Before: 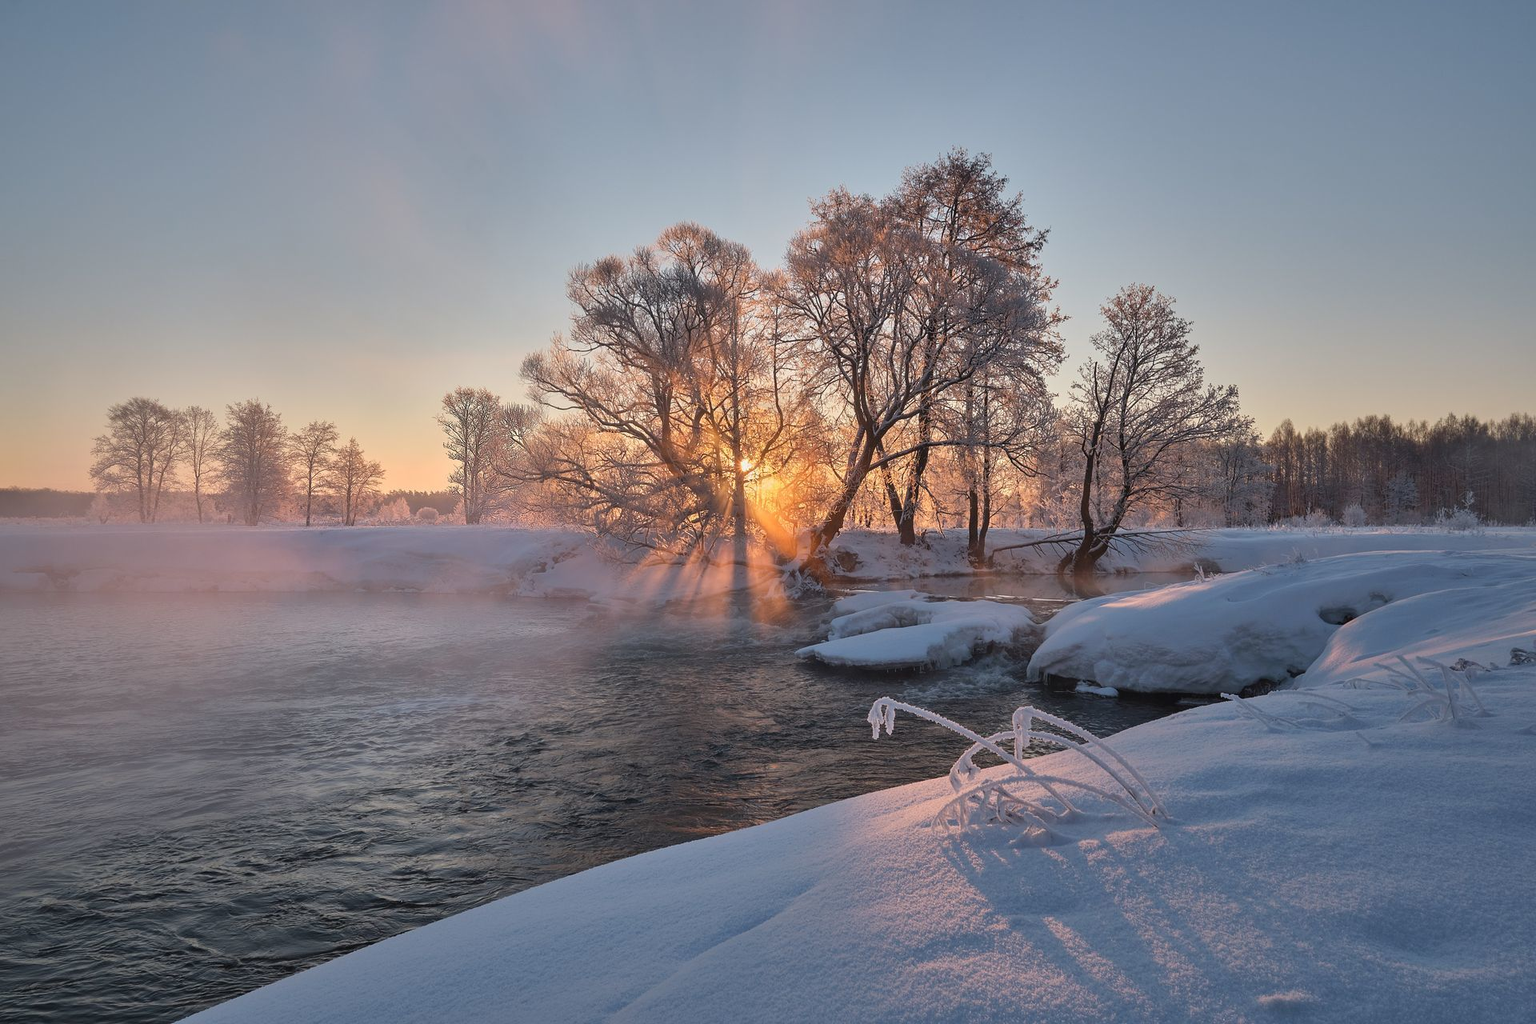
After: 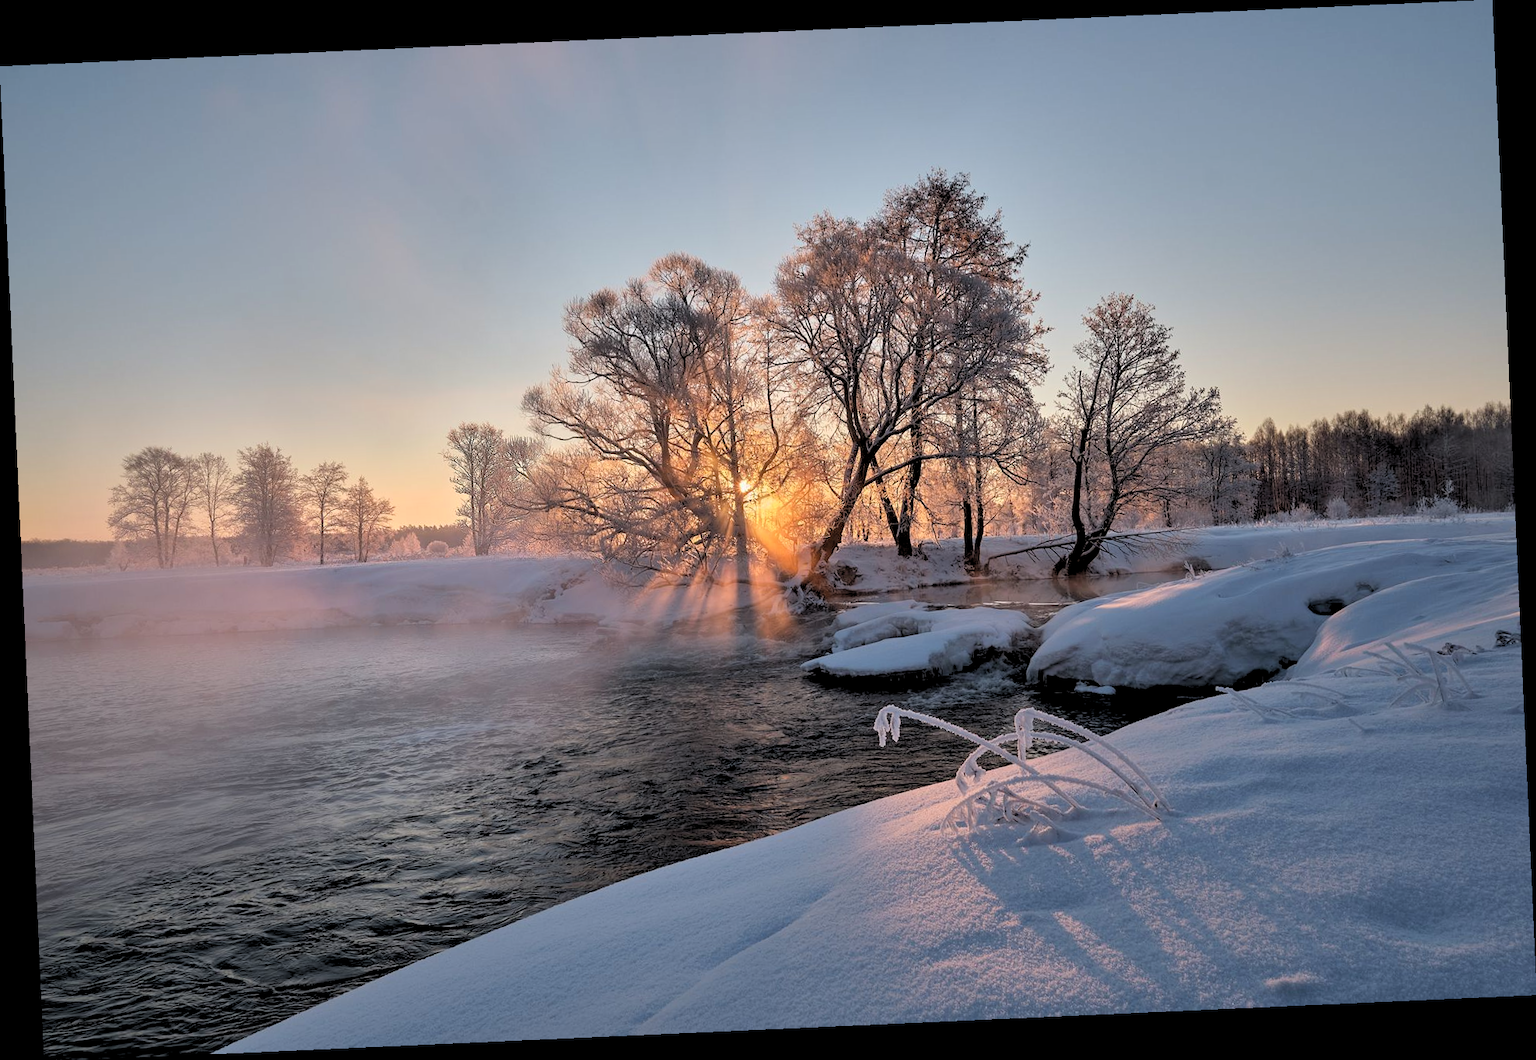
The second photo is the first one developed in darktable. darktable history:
rgb levels: levels [[0.029, 0.461, 0.922], [0, 0.5, 1], [0, 0.5, 1]]
rotate and perspective: rotation -2.56°, automatic cropping off
